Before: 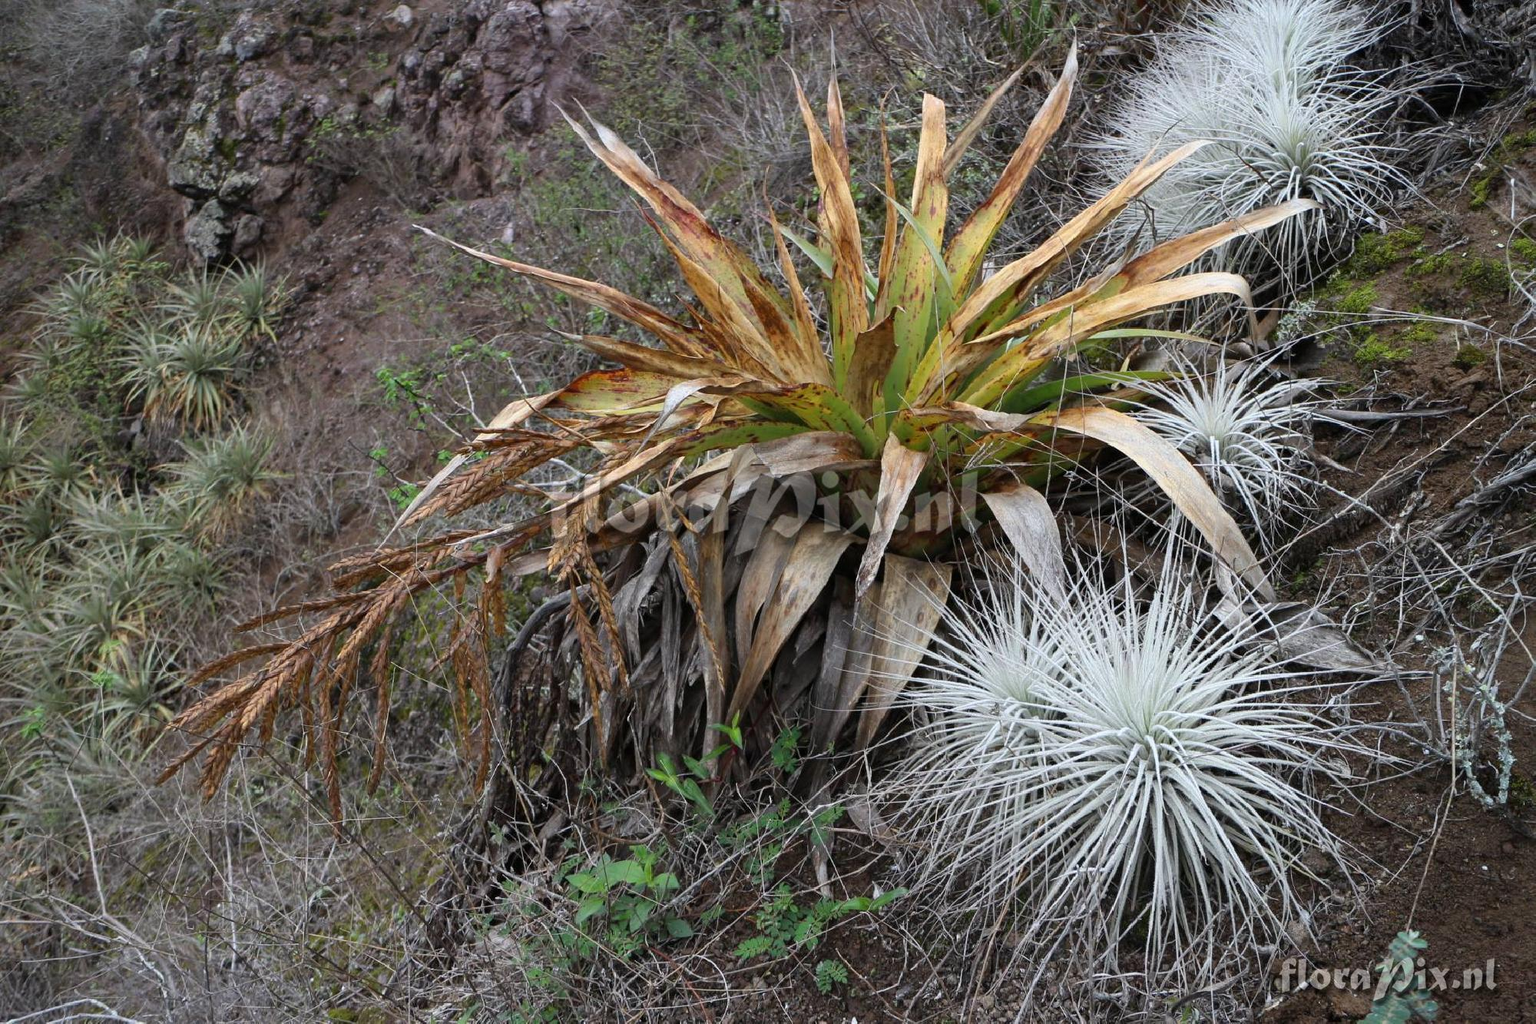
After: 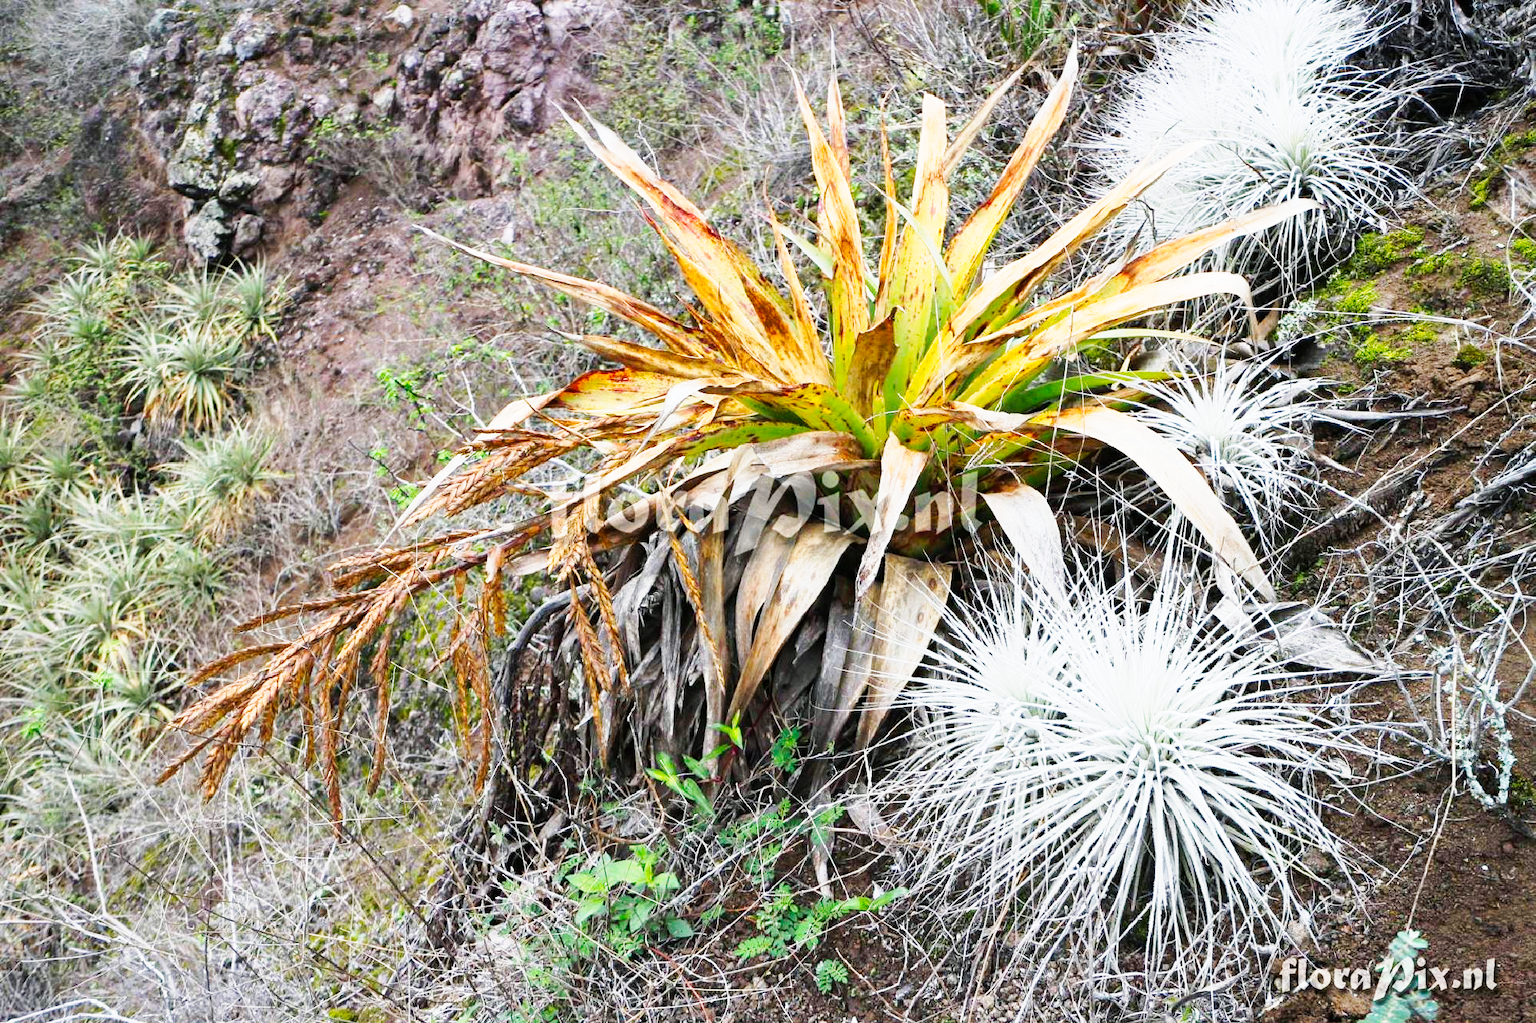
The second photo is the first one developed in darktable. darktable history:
tone curve: curves: ch0 [(0, 0) (0.003, 0.003) (0.011, 0.011) (0.025, 0.026) (0.044, 0.045) (0.069, 0.087) (0.1, 0.141) (0.136, 0.202) (0.177, 0.271) (0.224, 0.357) (0.277, 0.461) (0.335, 0.583) (0.399, 0.685) (0.468, 0.782) (0.543, 0.867) (0.623, 0.927) (0.709, 0.96) (0.801, 0.975) (0.898, 0.987) (1, 1)], preserve colors none
color balance rgb: shadows lift › chroma 1.021%, shadows lift › hue 215.59°, power › hue 329.73°, perceptual saturation grading › global saturation 19.72%
